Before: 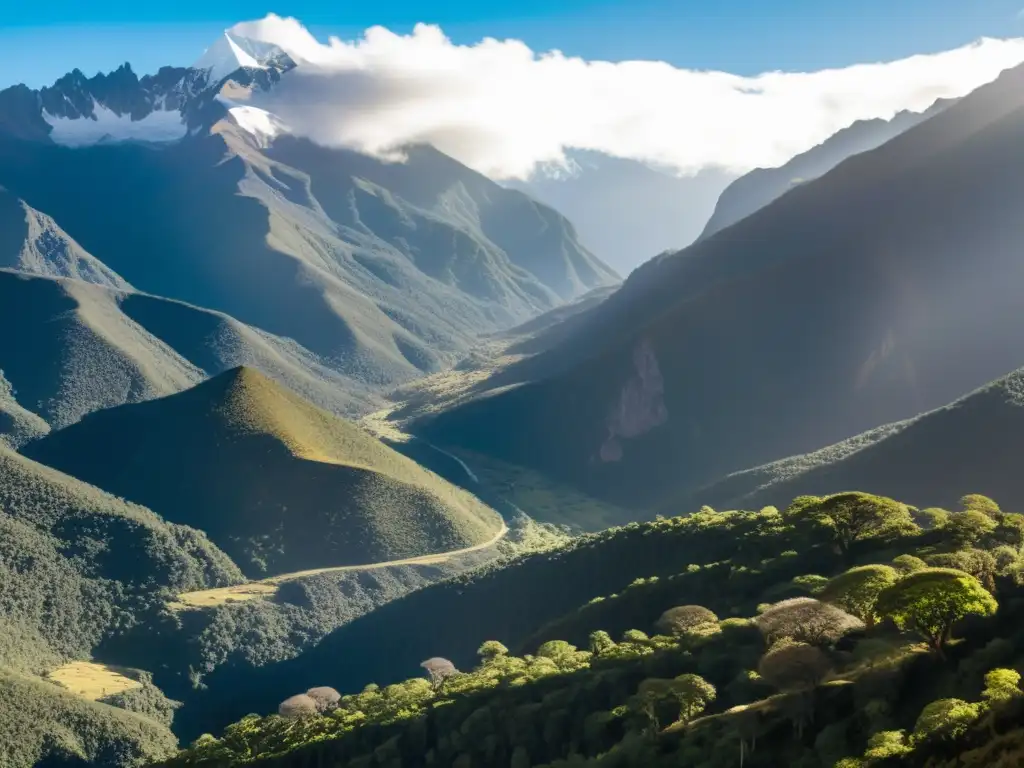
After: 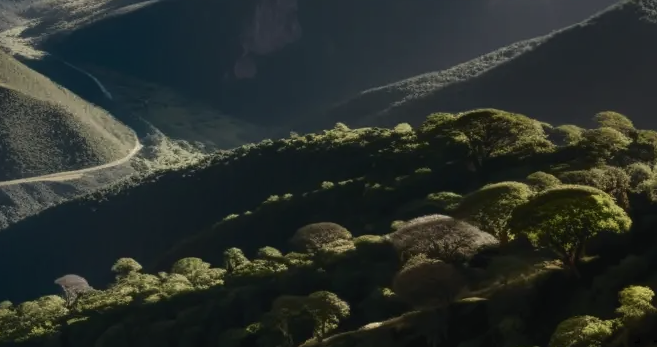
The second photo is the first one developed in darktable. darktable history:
tone curve: curves: ch0 [(0, 0) (0.003, 0.029) (0.011, 0.034) (0.025, 0.044) (0.044, 0.057) (0.069, 0.07) (0.1, 0.084) (0.136, 0.104) (0.177, 0.127) (0.224, 0.156) (0.277, 0.192) (0.335, 0.236) (0.399, 0.284) (0.468, 0.339) (0.543, 0.393) (0.623, 0.454) (0.709, 0.541) (0.801, 0.65) (0.898, 0.766) (1, 1)], color space Lab, independent channels, preserve colors none
color balance rgb: shadows lift › luminance -20.26%, power › luminance -3.539%, power › hue 139.56°, global offset › luminance -0.238%, perceptual saturation grading › global saturation 0.465%
contrast brightness saturation: contrast 0.097, saturation -0.365
crop and rotate: left 35.751%, top 49.96%, bottom 4.816%
